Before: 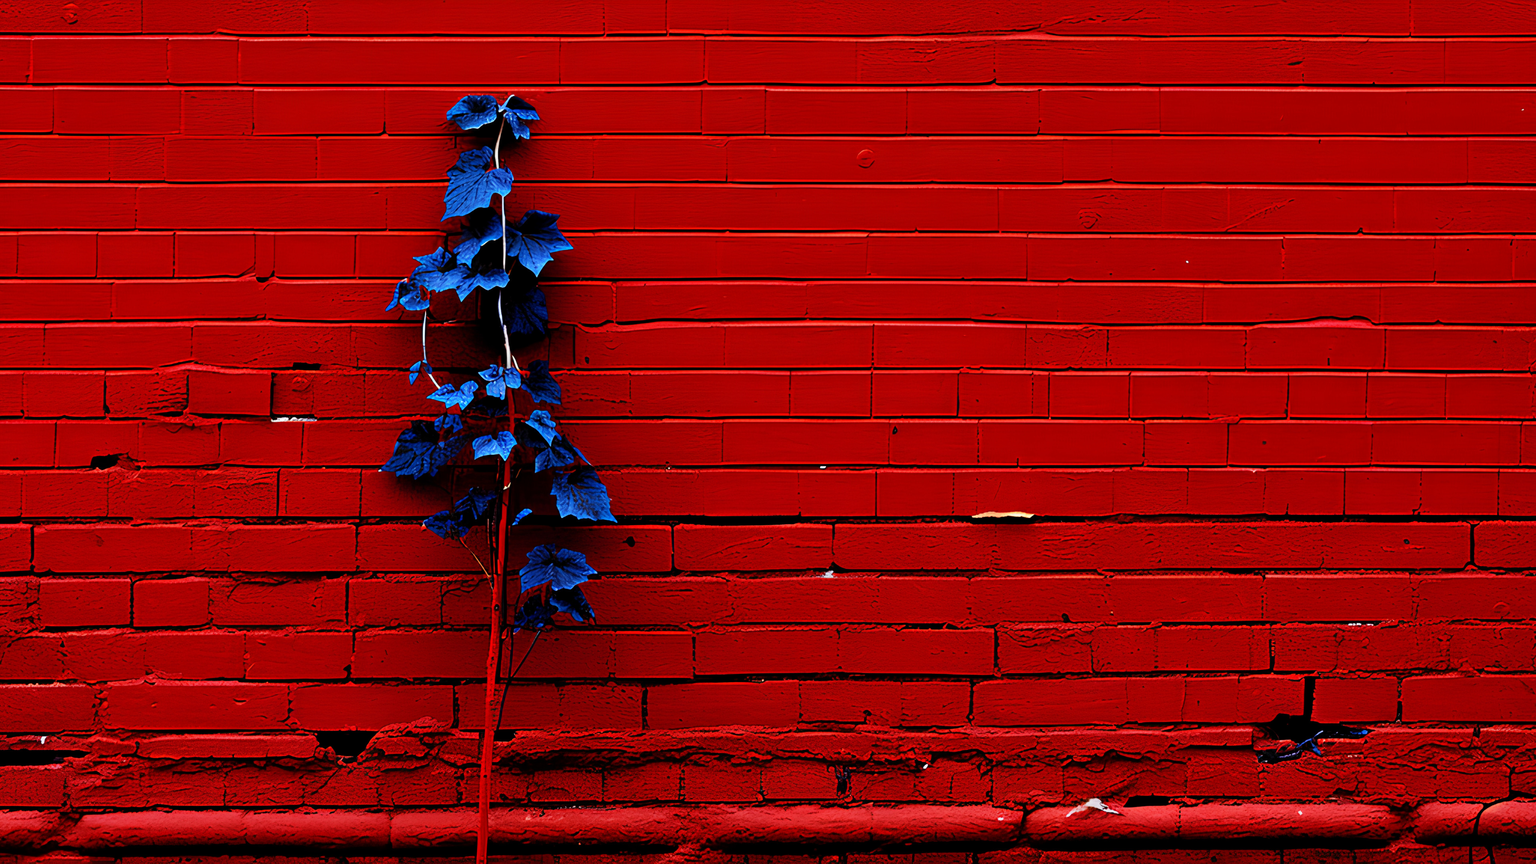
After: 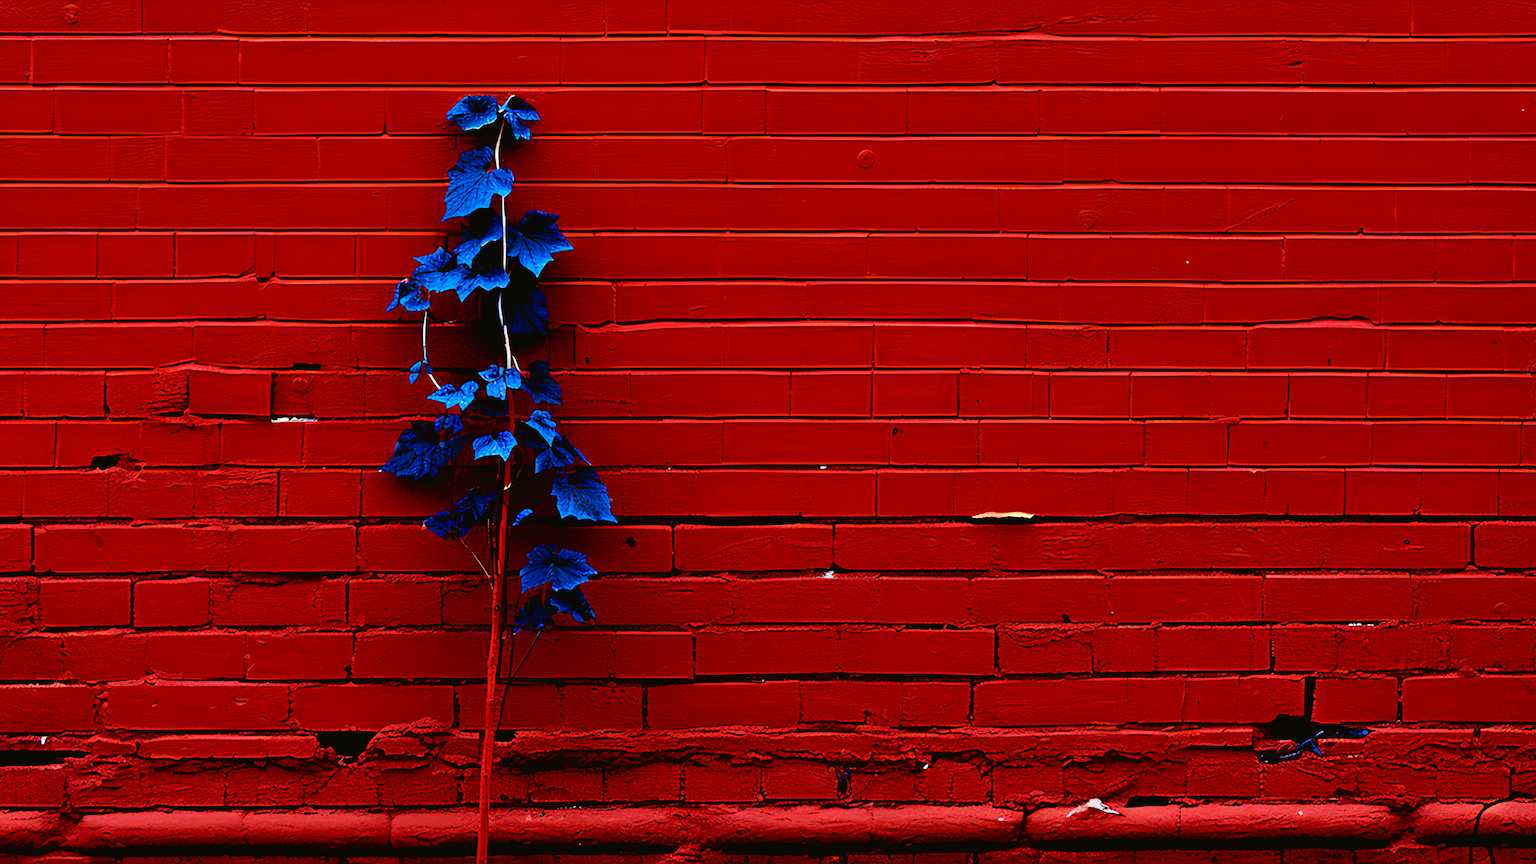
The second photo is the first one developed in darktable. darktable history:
tone curve: curves: ch0 [(0, 0.021) (0.059, 0.053) (0.212, 0.18) (0.337, 0.304) (0.495, 0.505) (0.725, 0.731) (0.89, 0.919) (1, 1)]; ch1 [(0, 0) (0.094, 0.081) (0.311, 0.282) (0.421, 0.417) (0.479, 0.475) (0.54, 0.55) (0.615, 0.65) (0.683, 0.688) (1, 1)]; ch2 [(0, 0) (0.257, 0.217) (0.44, 0.431) (0.498, 0.507) (0.603, 0.598) (1, 1)], color space Lab, independent channels, preserve colors none
